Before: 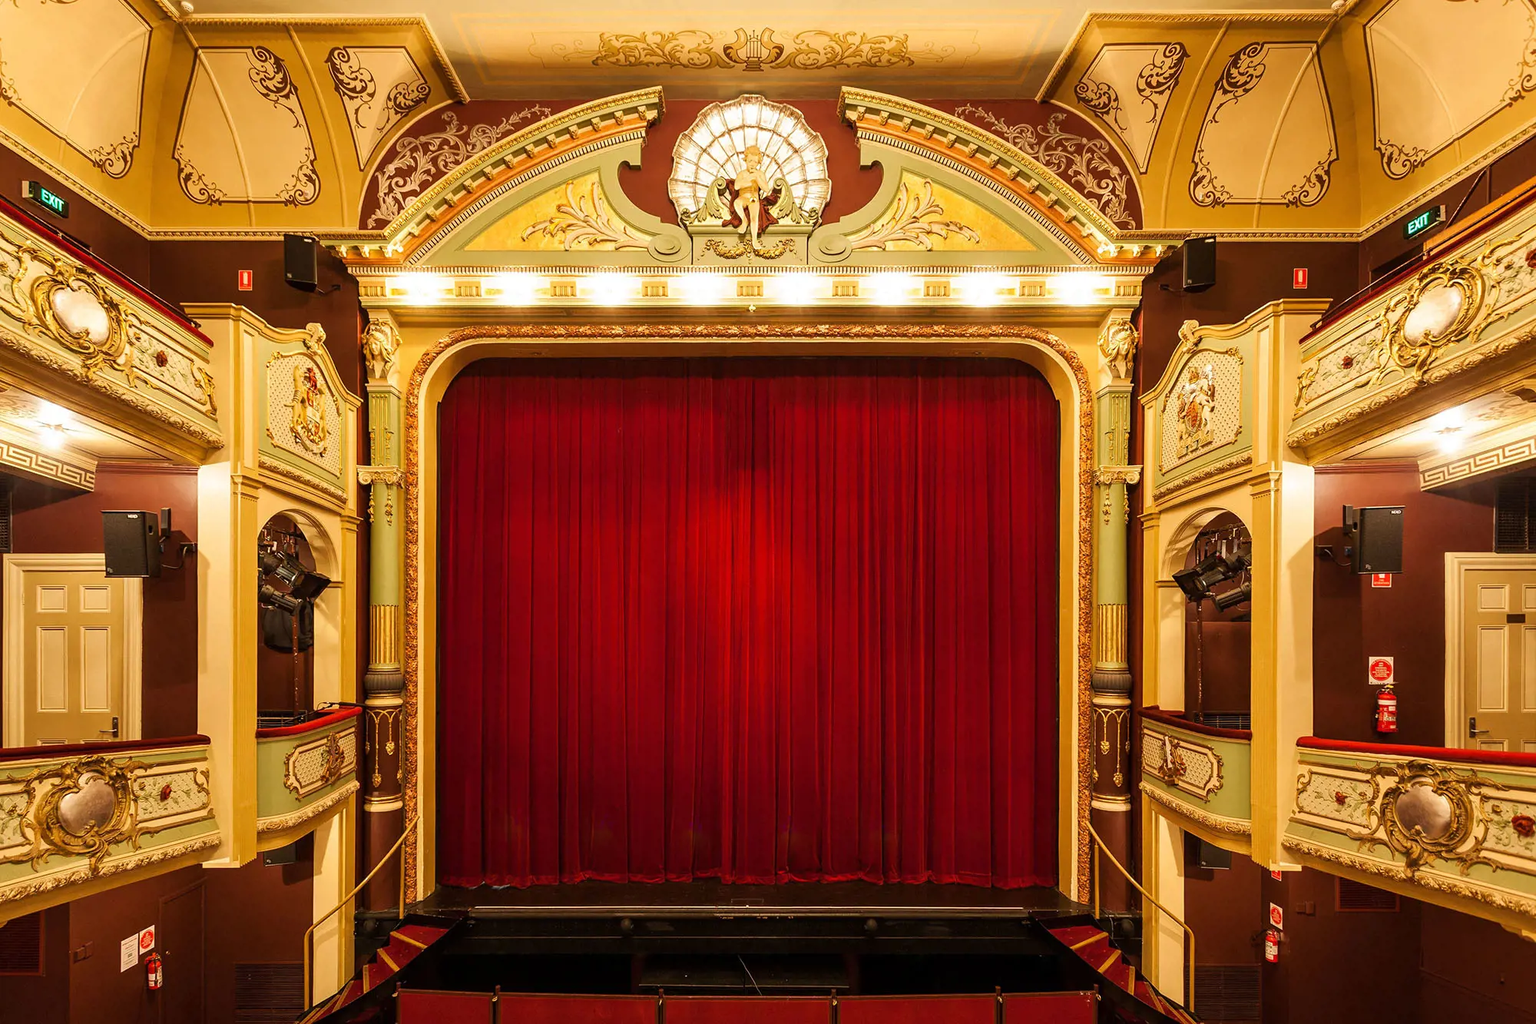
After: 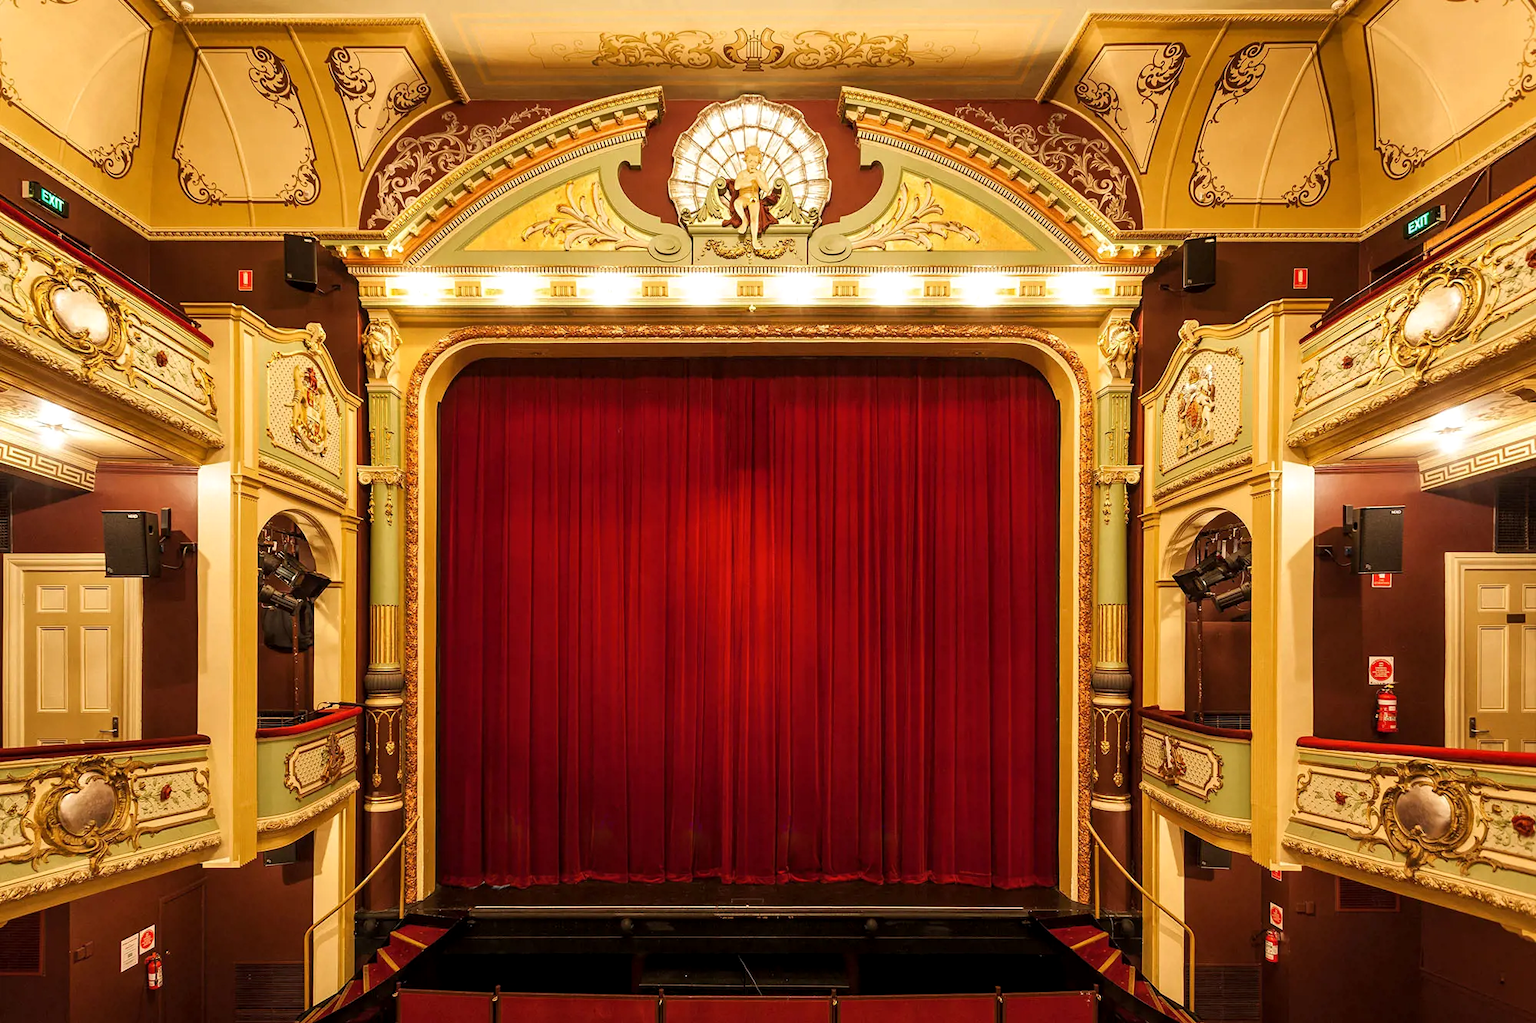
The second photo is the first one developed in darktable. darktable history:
local contrast: highlights 101%, shadows 97%, detail 119%, midtone range 0.2
